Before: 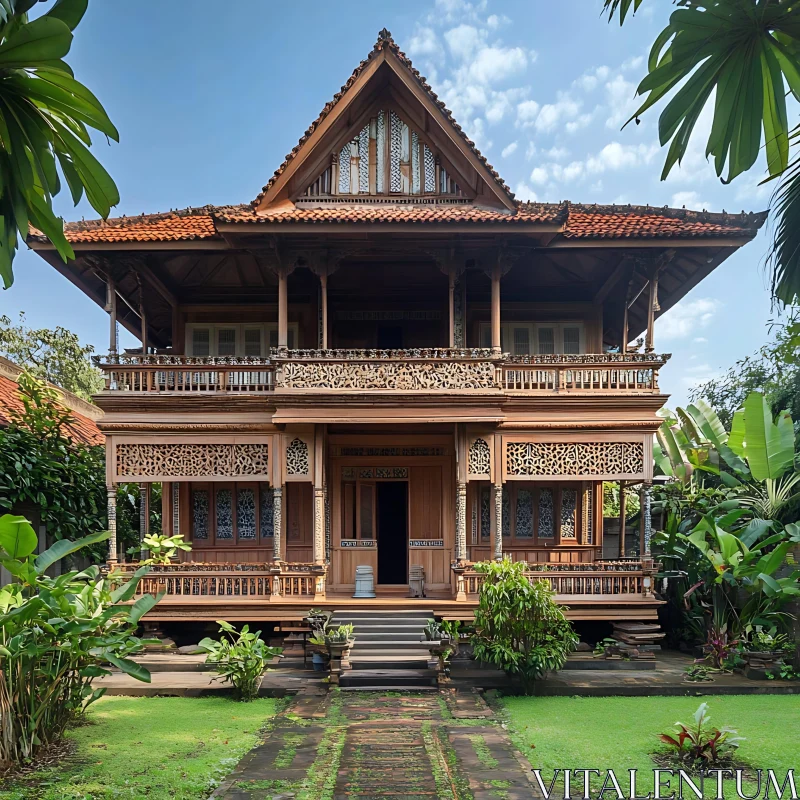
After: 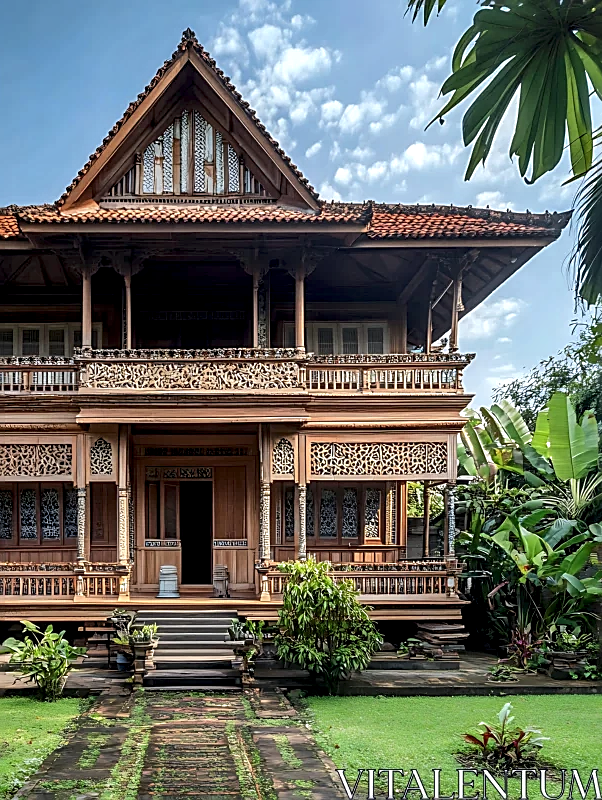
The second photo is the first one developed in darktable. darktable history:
crop and rotate: left 24.742%
sharpen: amount 0.557
local contrast: highlights 77%, shadows 56%, detail 174%, midtone range 0.43
shadows and highlights: shadows -20.25, white point adjustment -2.14, highlights -34.81
